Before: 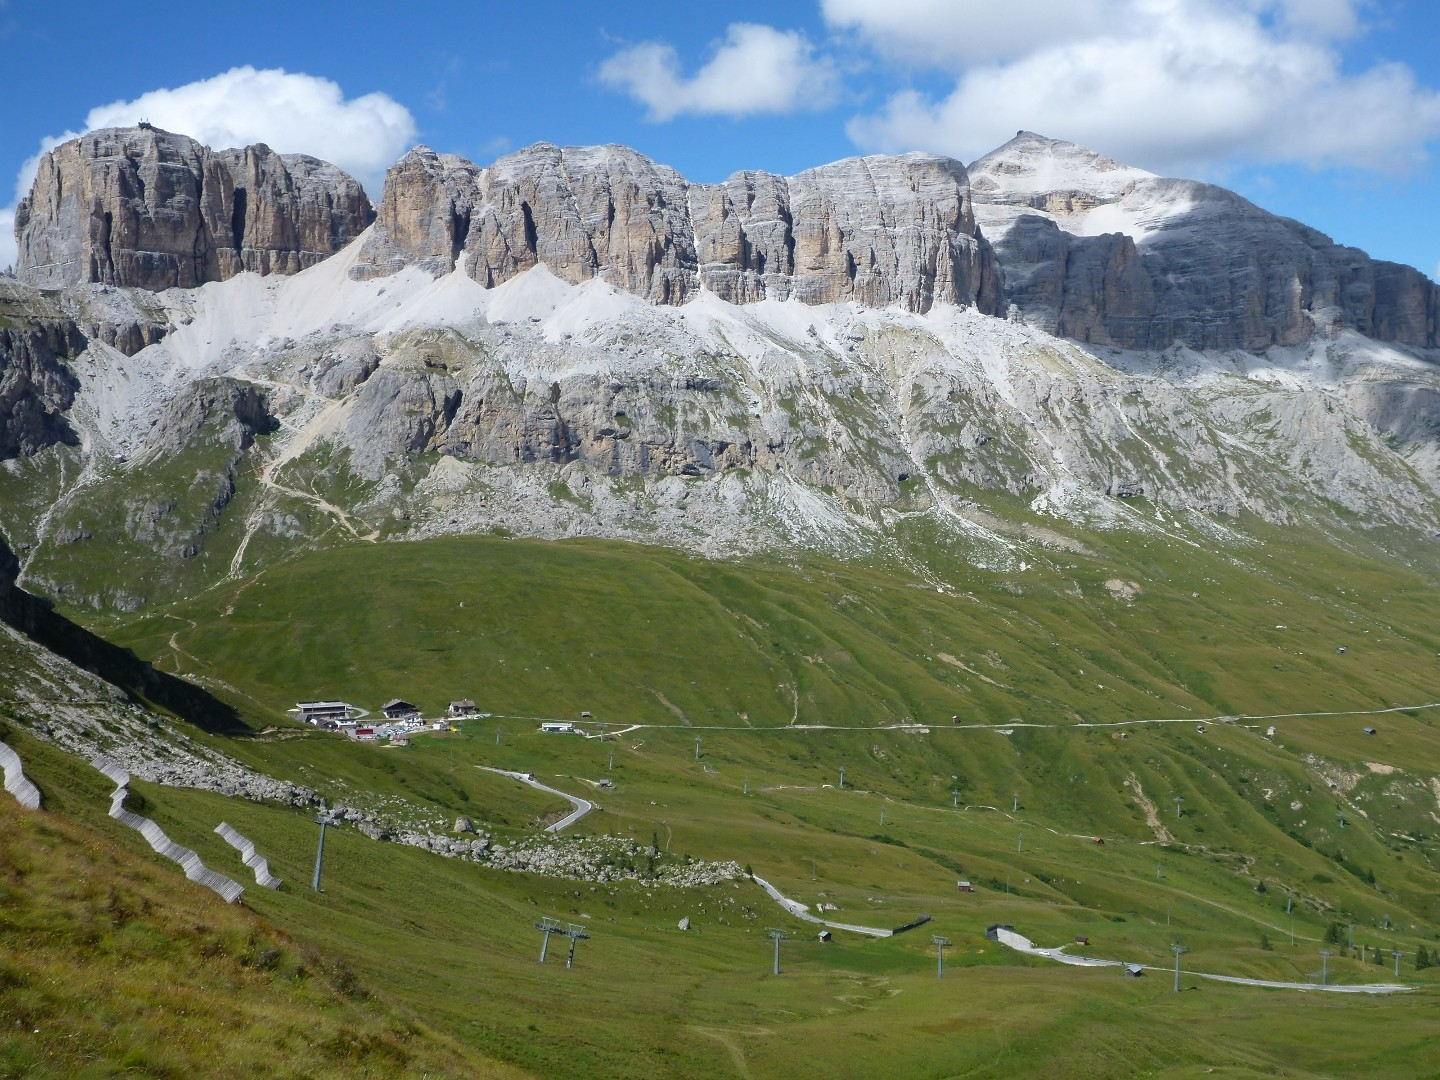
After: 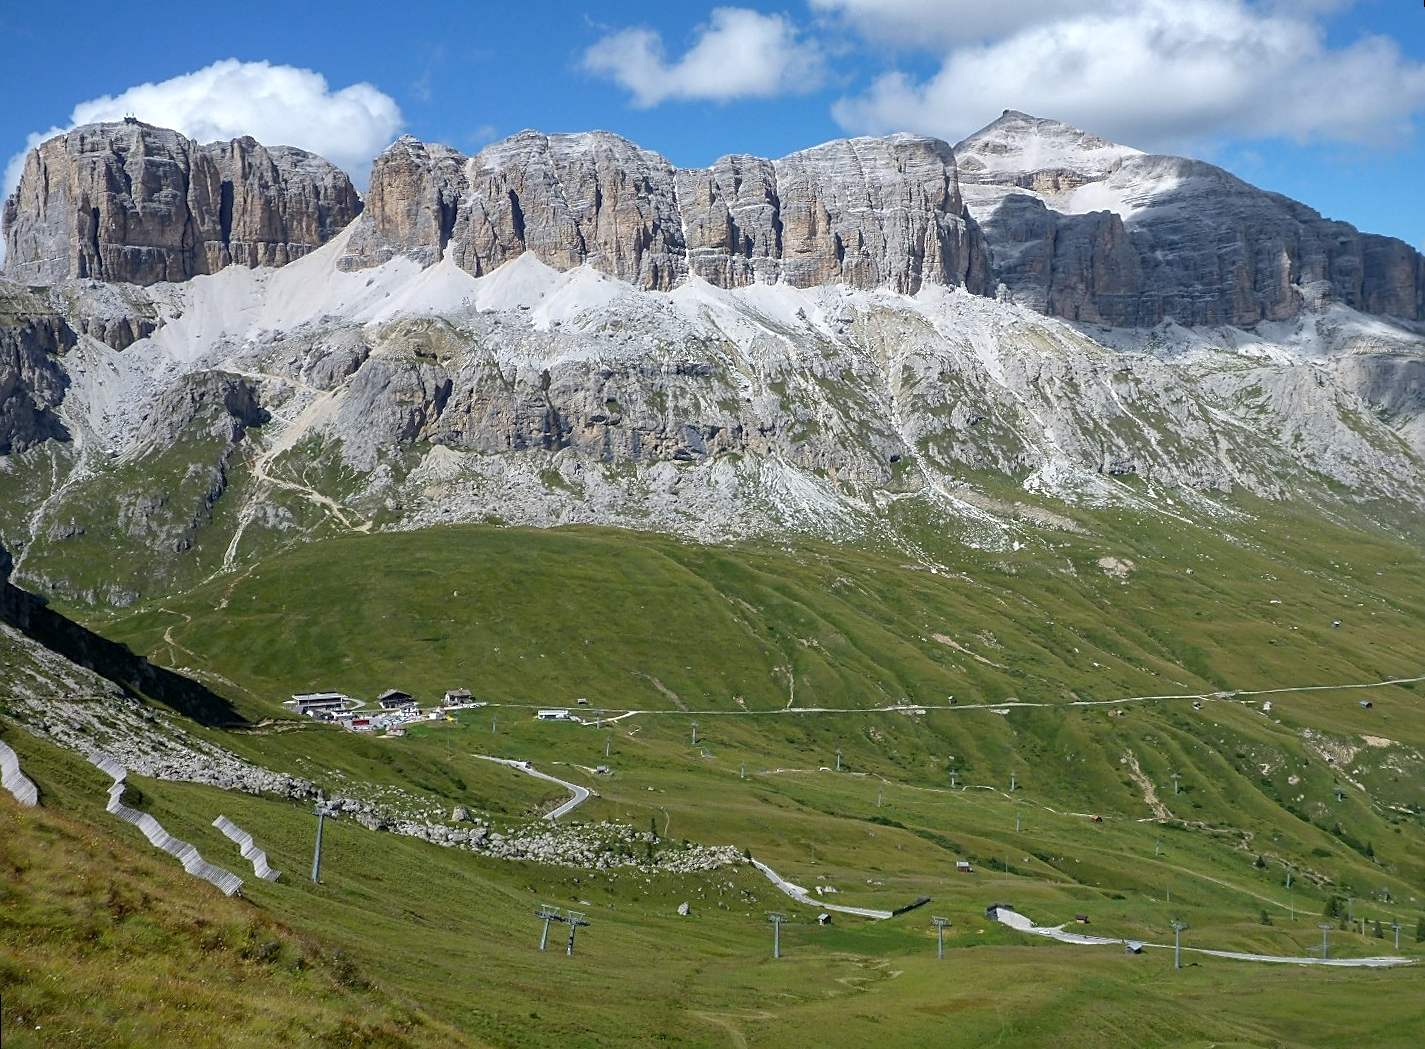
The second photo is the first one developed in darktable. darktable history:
shadows and highlights: on, module defaults
rotate and perspective: rotation -1°, crop left 0.011, crop right 0.989, crop top 0.025, crop bottom 0.975
sharpen: on, module defaults
local contrast: detail 130%
